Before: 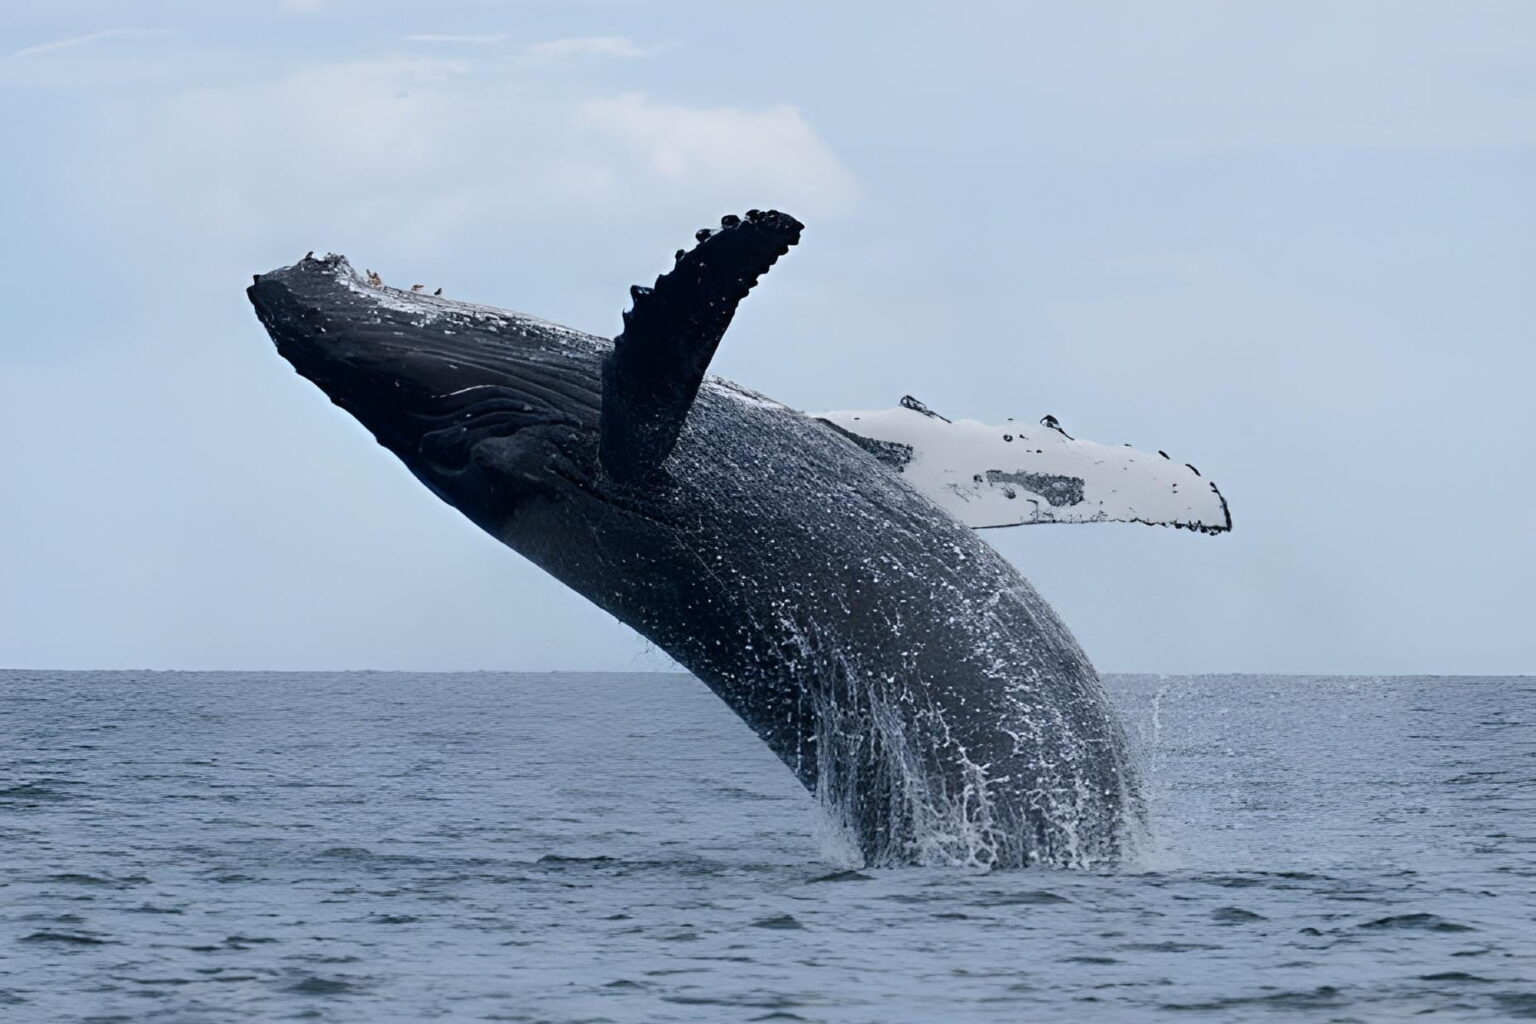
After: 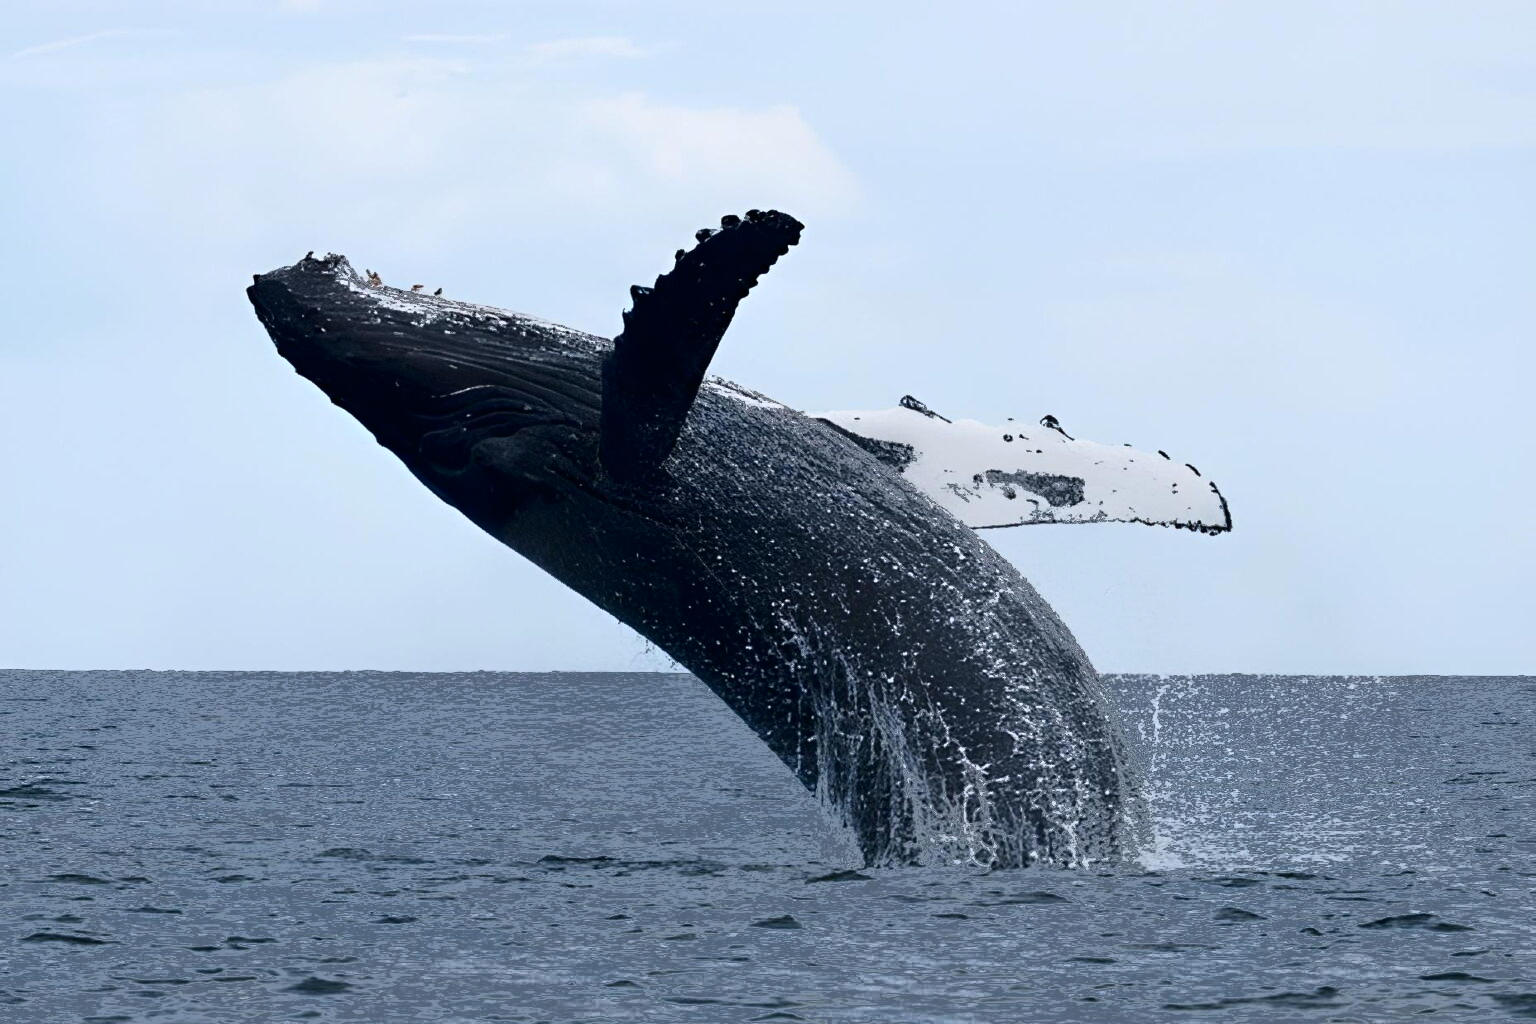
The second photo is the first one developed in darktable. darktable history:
contrast brightness saturation: contrast 0.28
fill light: exposure -0.73 EV, center 0.69, width 2.2
